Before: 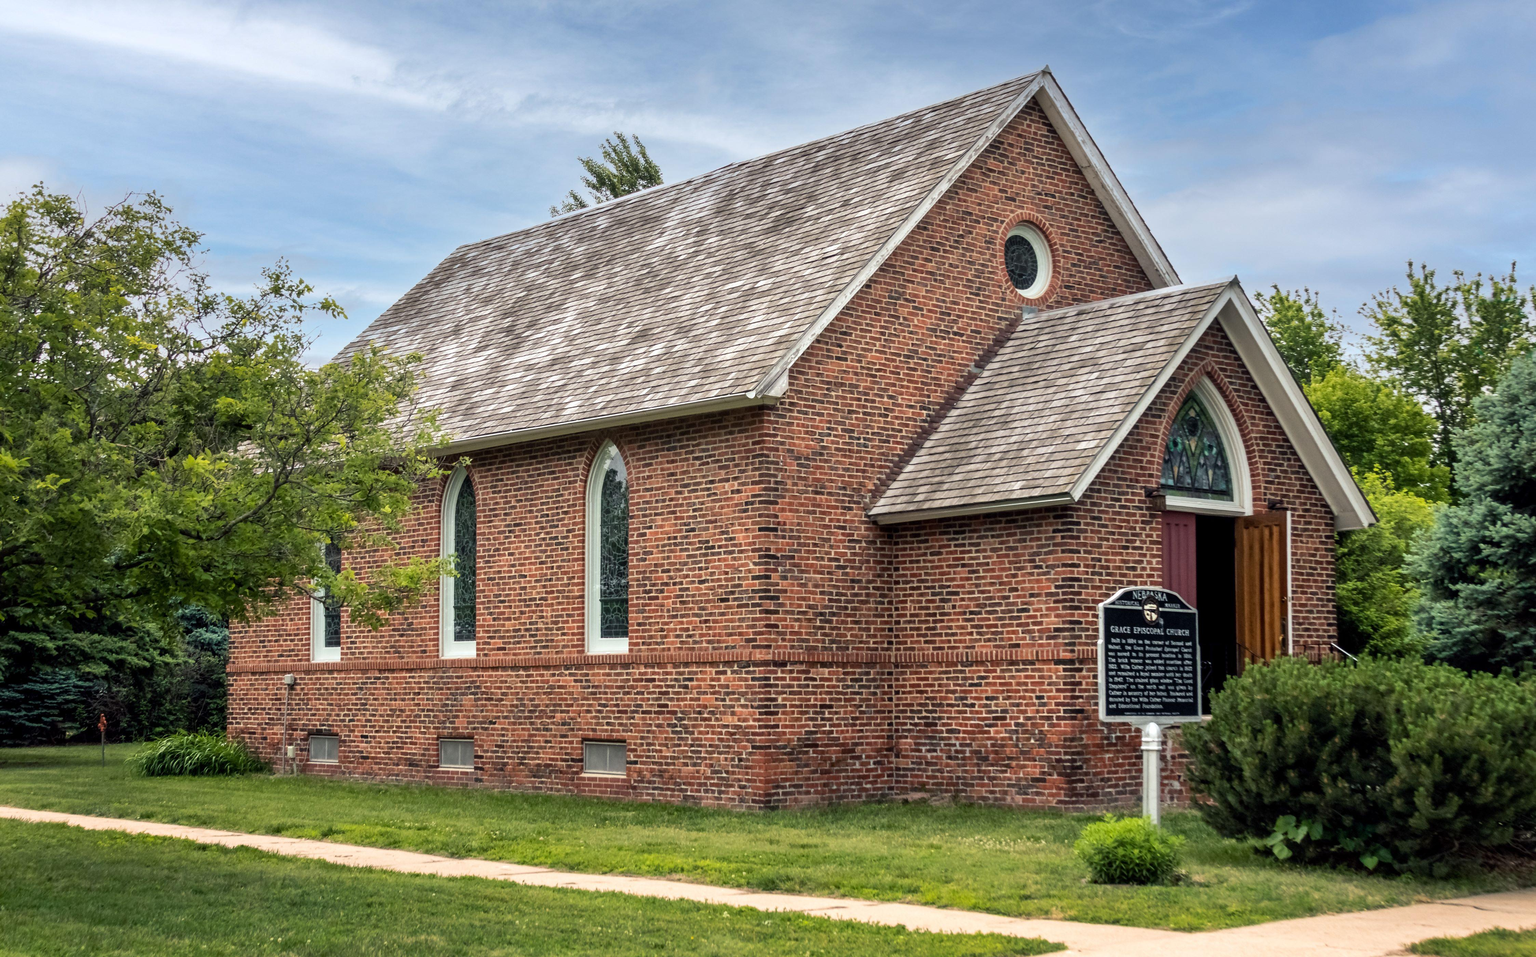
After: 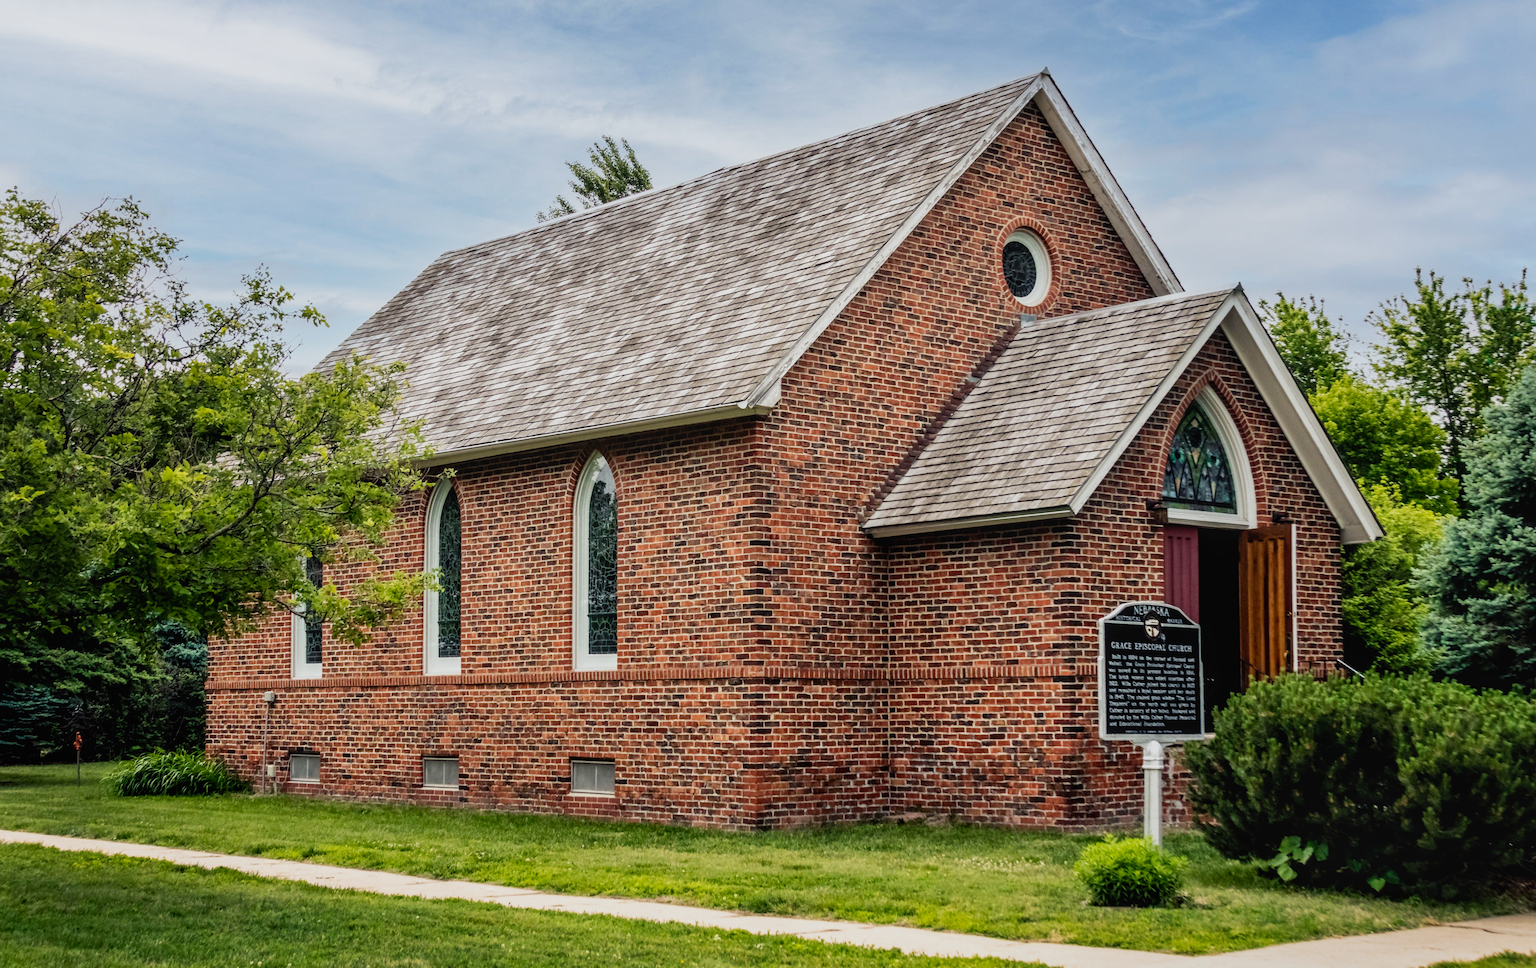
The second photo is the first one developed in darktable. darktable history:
local contrast: detail 110%
crop and rotate: left 1.774%, right 0.633%, bottom 1.28%
filmic rgb: black relative exposure -16 EV, white relative exposure 5.31 EV, hardness 5.9, contrast 1.25, preserve chrominance no, color science v5 (2021)
